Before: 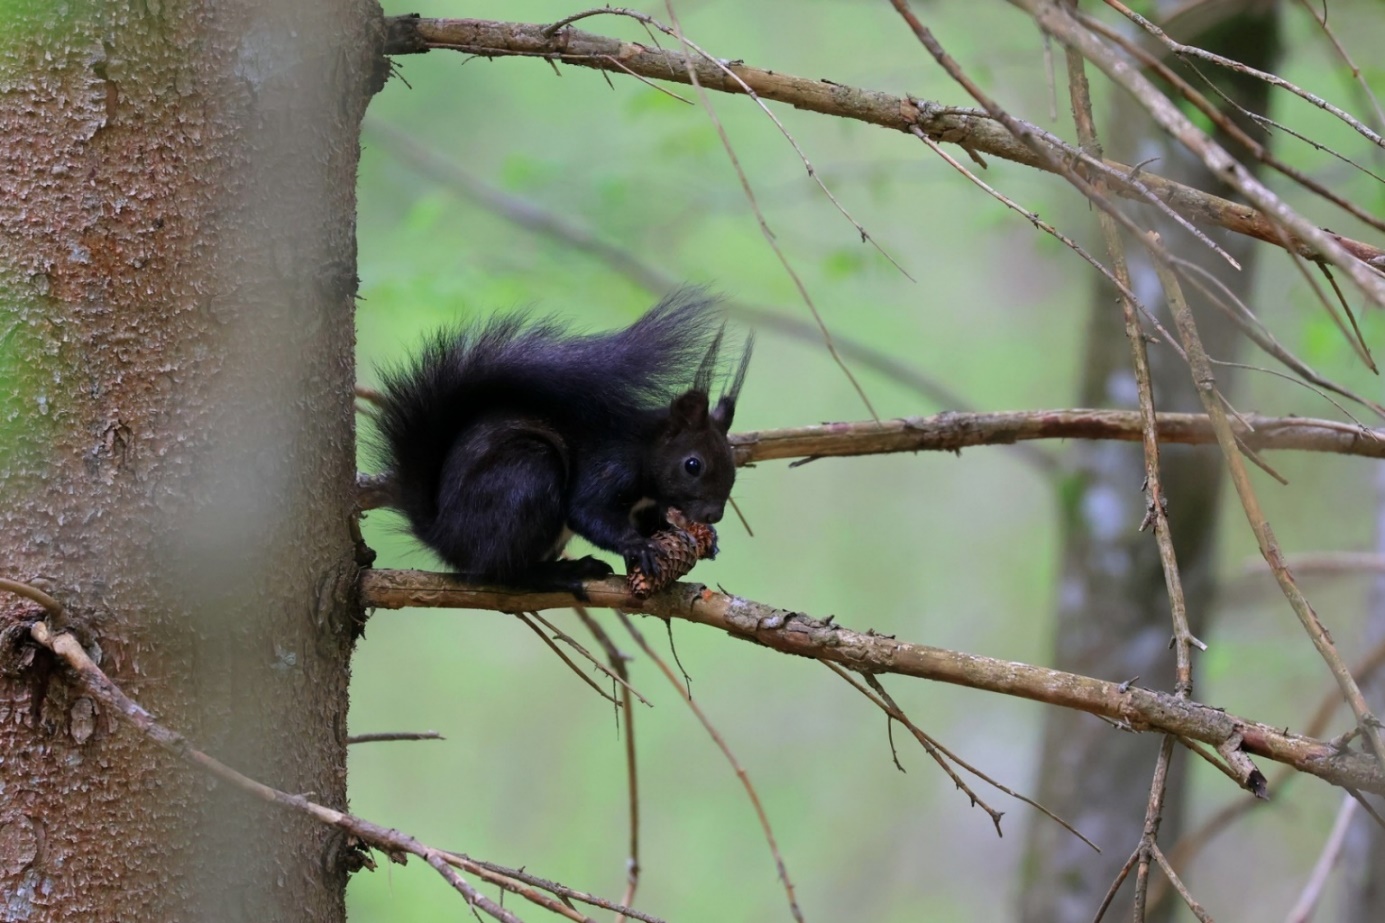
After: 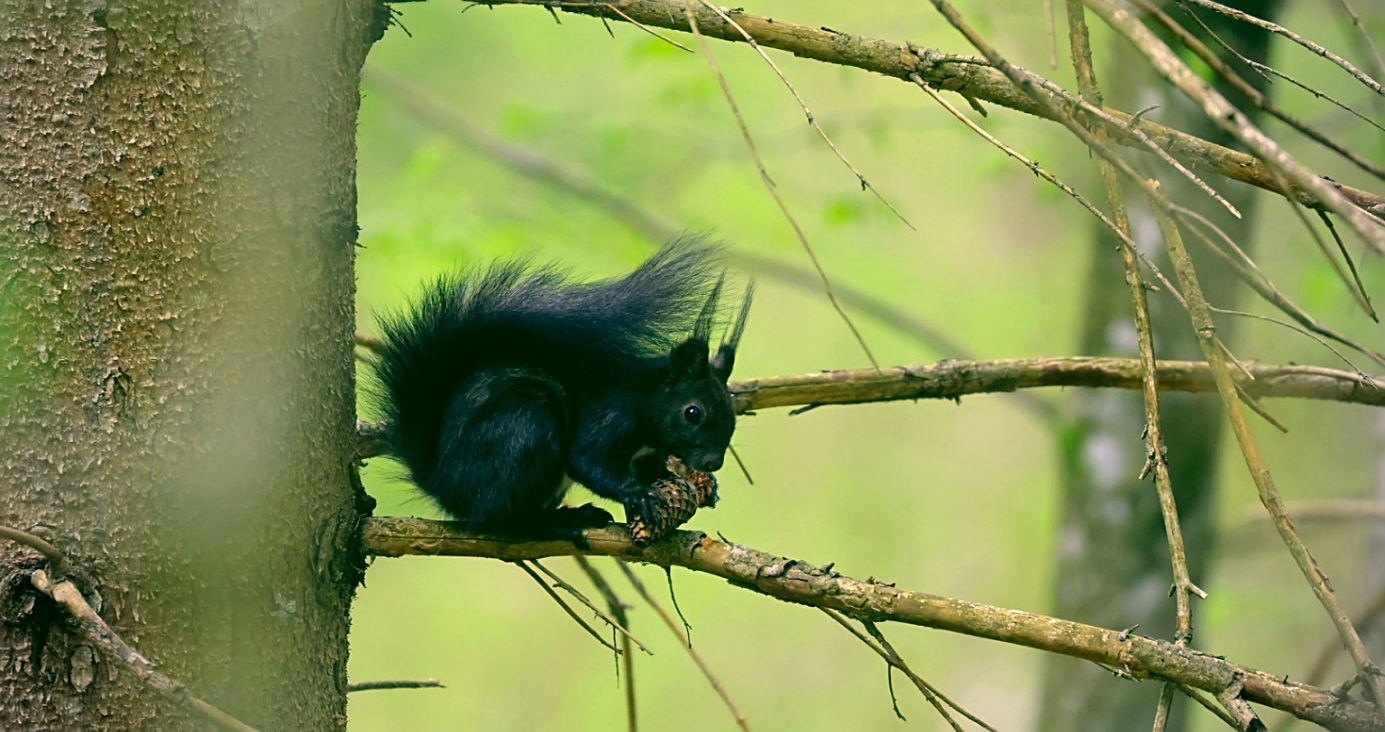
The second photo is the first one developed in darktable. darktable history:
vignetting: fall-off radius 44.87%, unbound false
crop and rotate: top 5.649%, bottom 14.971%
sharpen: on, module defaults
exposure: exposure 0.407 EV, compensate highlight preservation false
color correction: highlights a* 5.61, highlights b* 33.1, shadows a* -26.64, shadows b* 3.73
